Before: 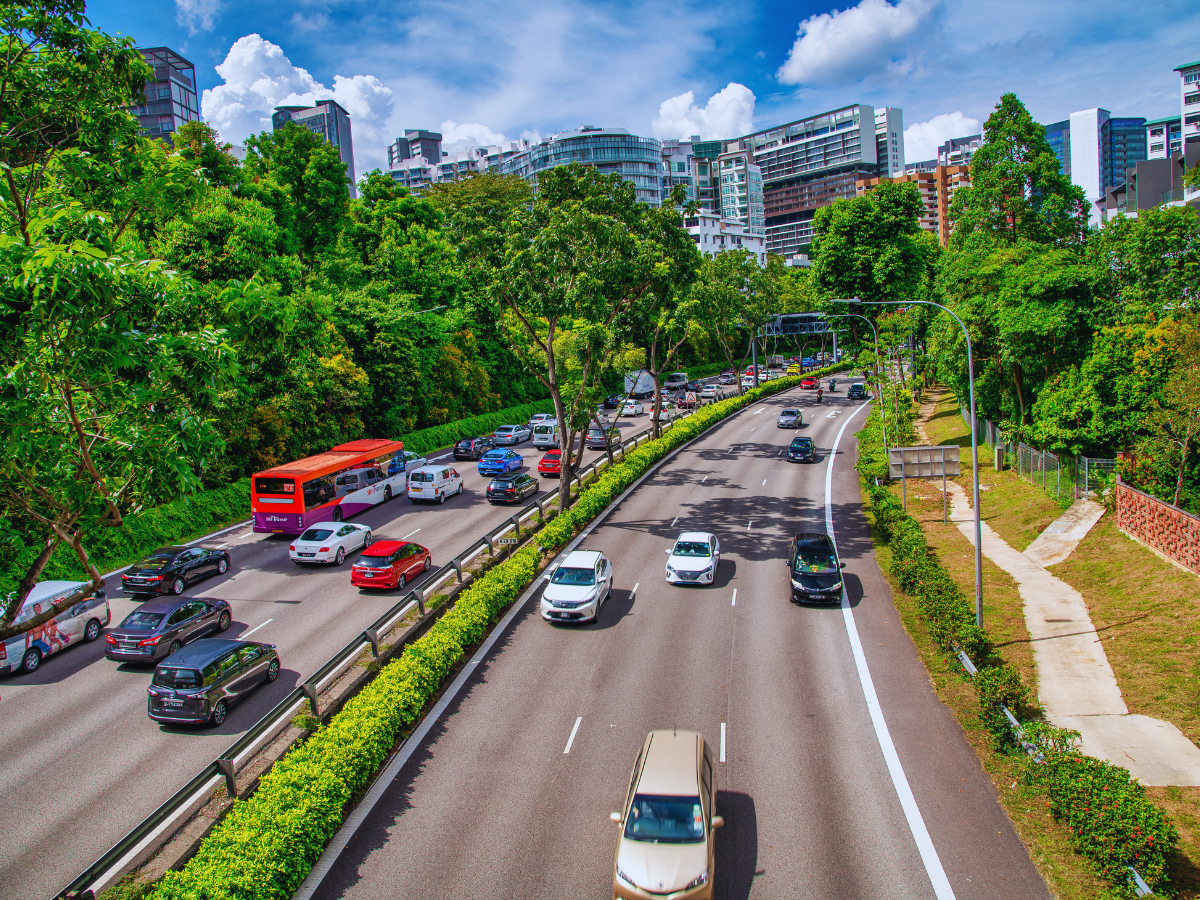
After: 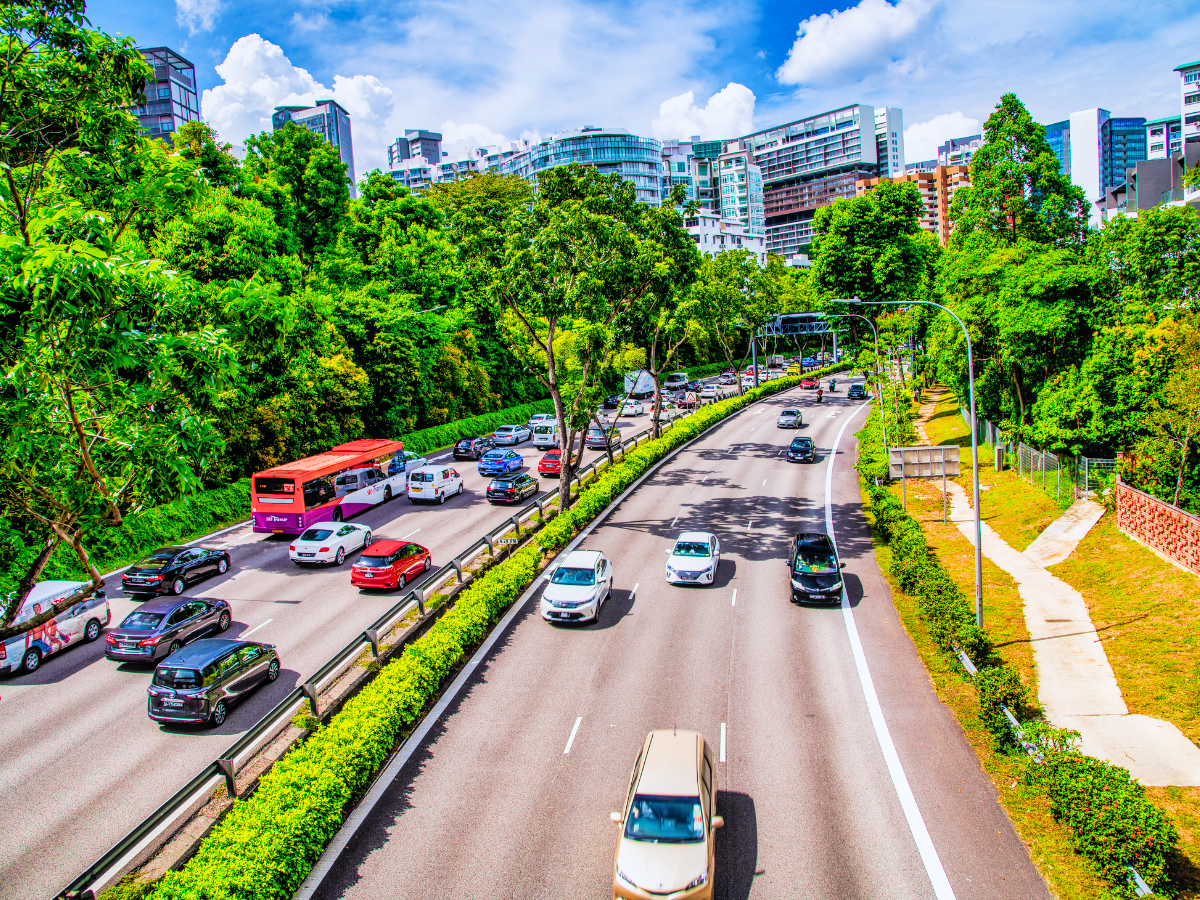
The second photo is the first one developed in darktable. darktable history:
color balance rgb: perceptual saturation grading › global saturation 20%, global vibrance 20%
filmic rgb: black relative exposure -5 EV, hardness 2.88, contrast 1.3, highlights saturation mix -30%
exposure: black level correction 0, exposure 1 EV, compensate highlight preservation false
local contrast: detail 120%
